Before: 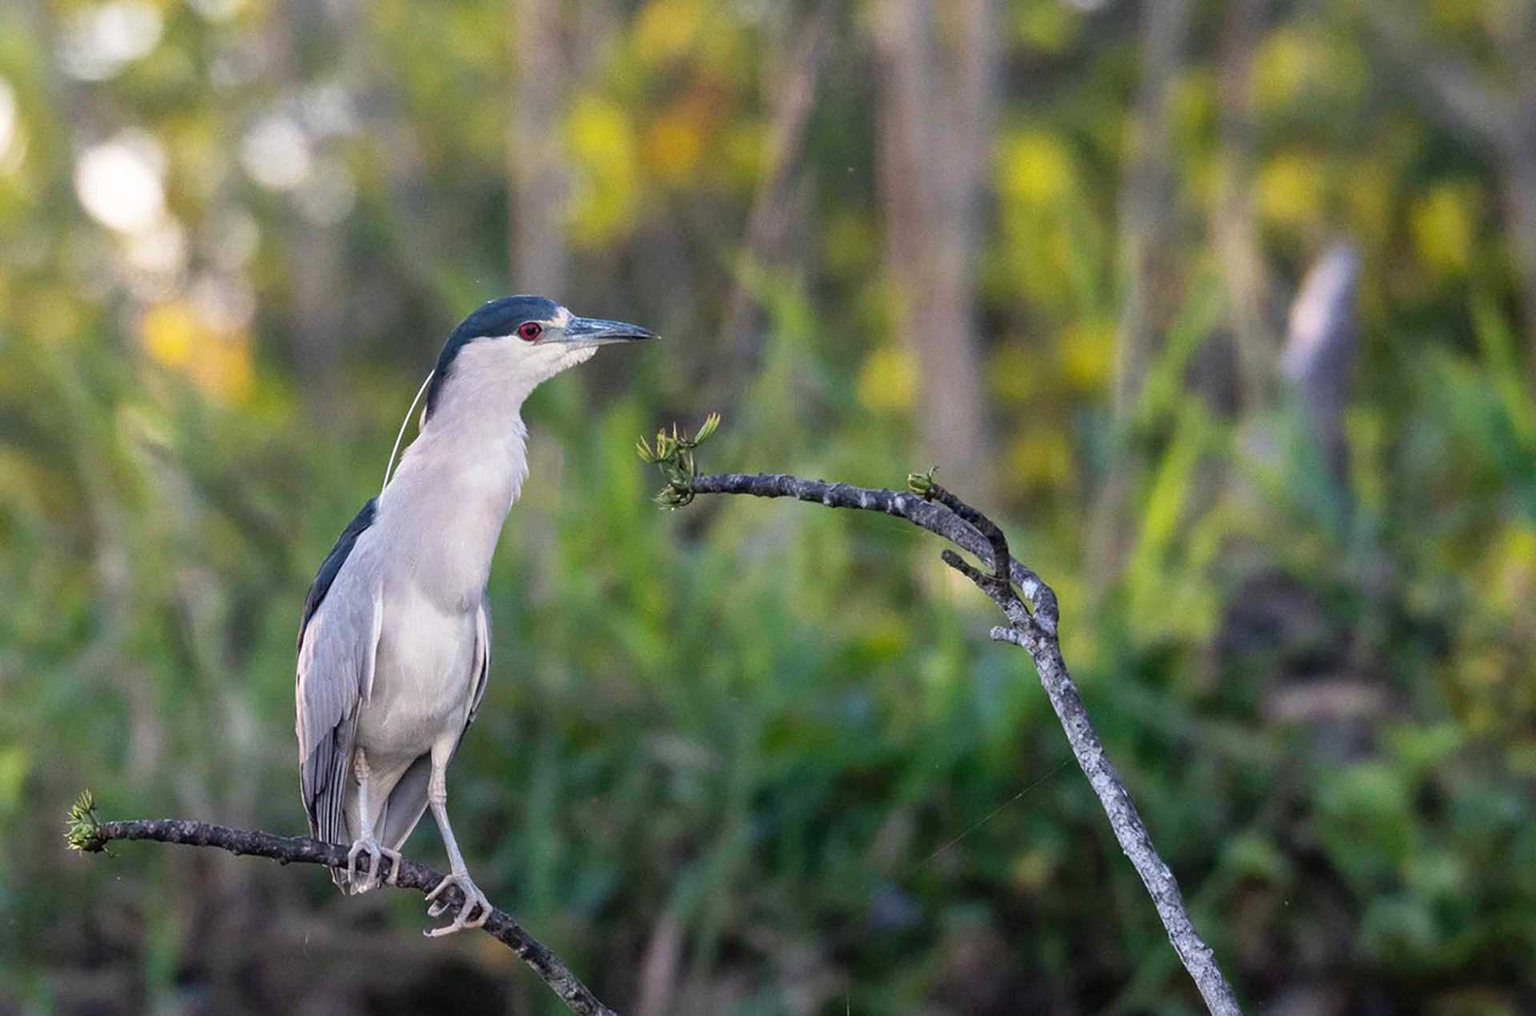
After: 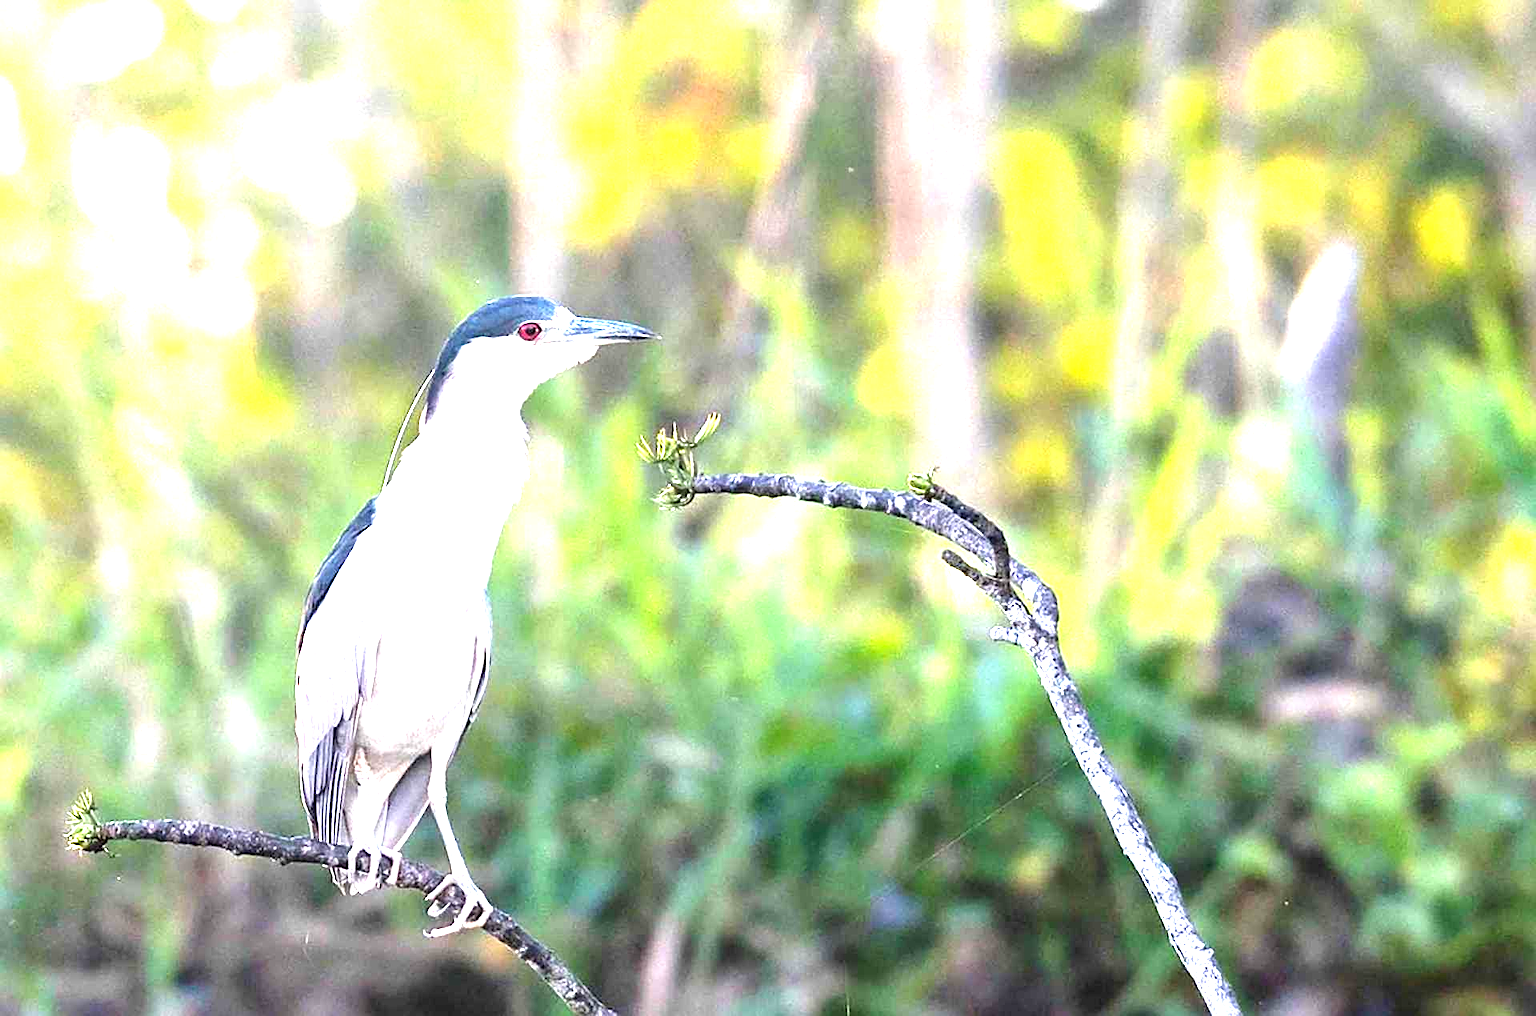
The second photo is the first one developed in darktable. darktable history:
sharpen: on, module defaults
exposure: exposure 2.25 EV, compensate highlight preservation false
